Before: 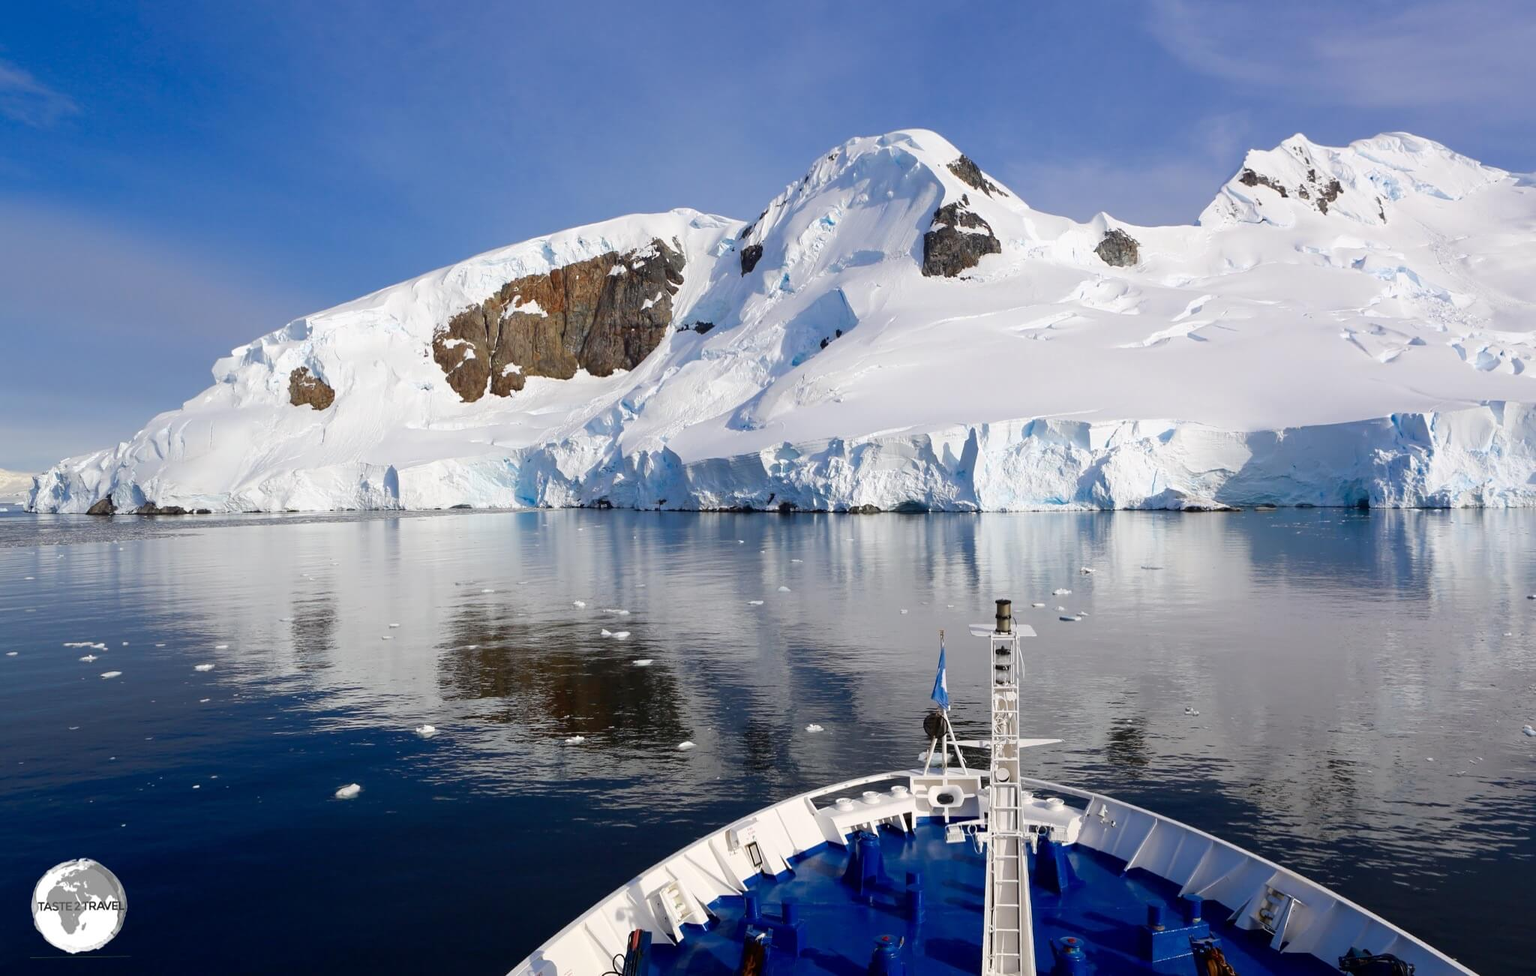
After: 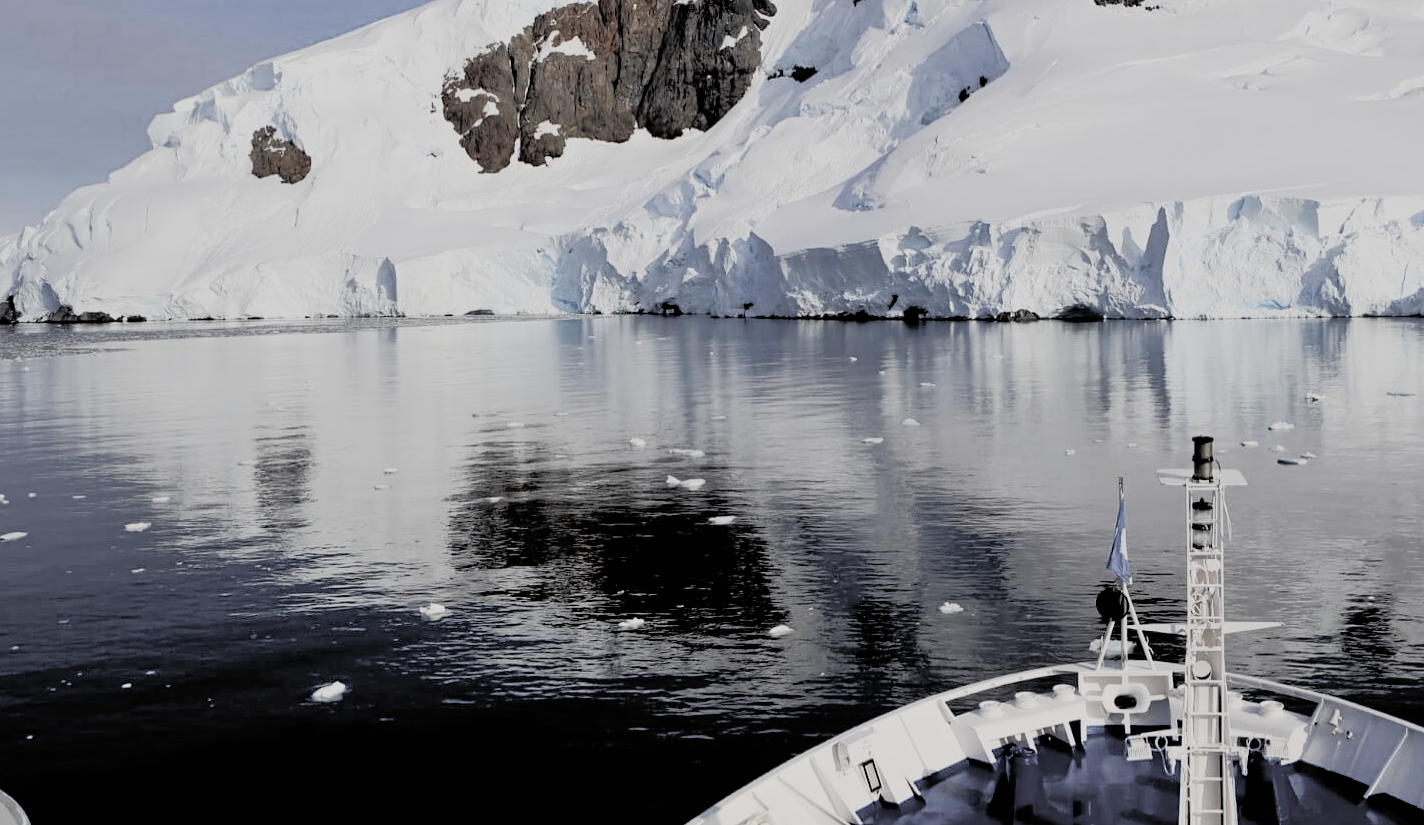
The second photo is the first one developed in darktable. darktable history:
crop: left 6.621%, top 27.964%, right 23.827%, bottom 8.594%
color balance rgb: shadows lift › luminance -21.825%, shadows lift › chroma 6.538%, shadows lift › hue 267.52°, perceptual saturation grading › global saturation 14.772%, global vibrance 0.883%, saturation formula JzAzBz (2021)
shadows and highlights: shadows 37.8, highlights -26.94, soften with gaussian
filmic rgb: black relative exposure -5.09 EV, white relative exposure 3.98 EV, hardness 2.91, contrast 1.3, highlights saturation mix -28.82%, color science v5 (2021), contrast in shadows safe, contrast in highlights safe
tone equalizer: -8 EV -1.82 EV, -7 EV -1.15 EV, -6 EV -1.65 EV, edges refinement/feathering 500, mask exposure compensation -1.57 EV, preserve details no
